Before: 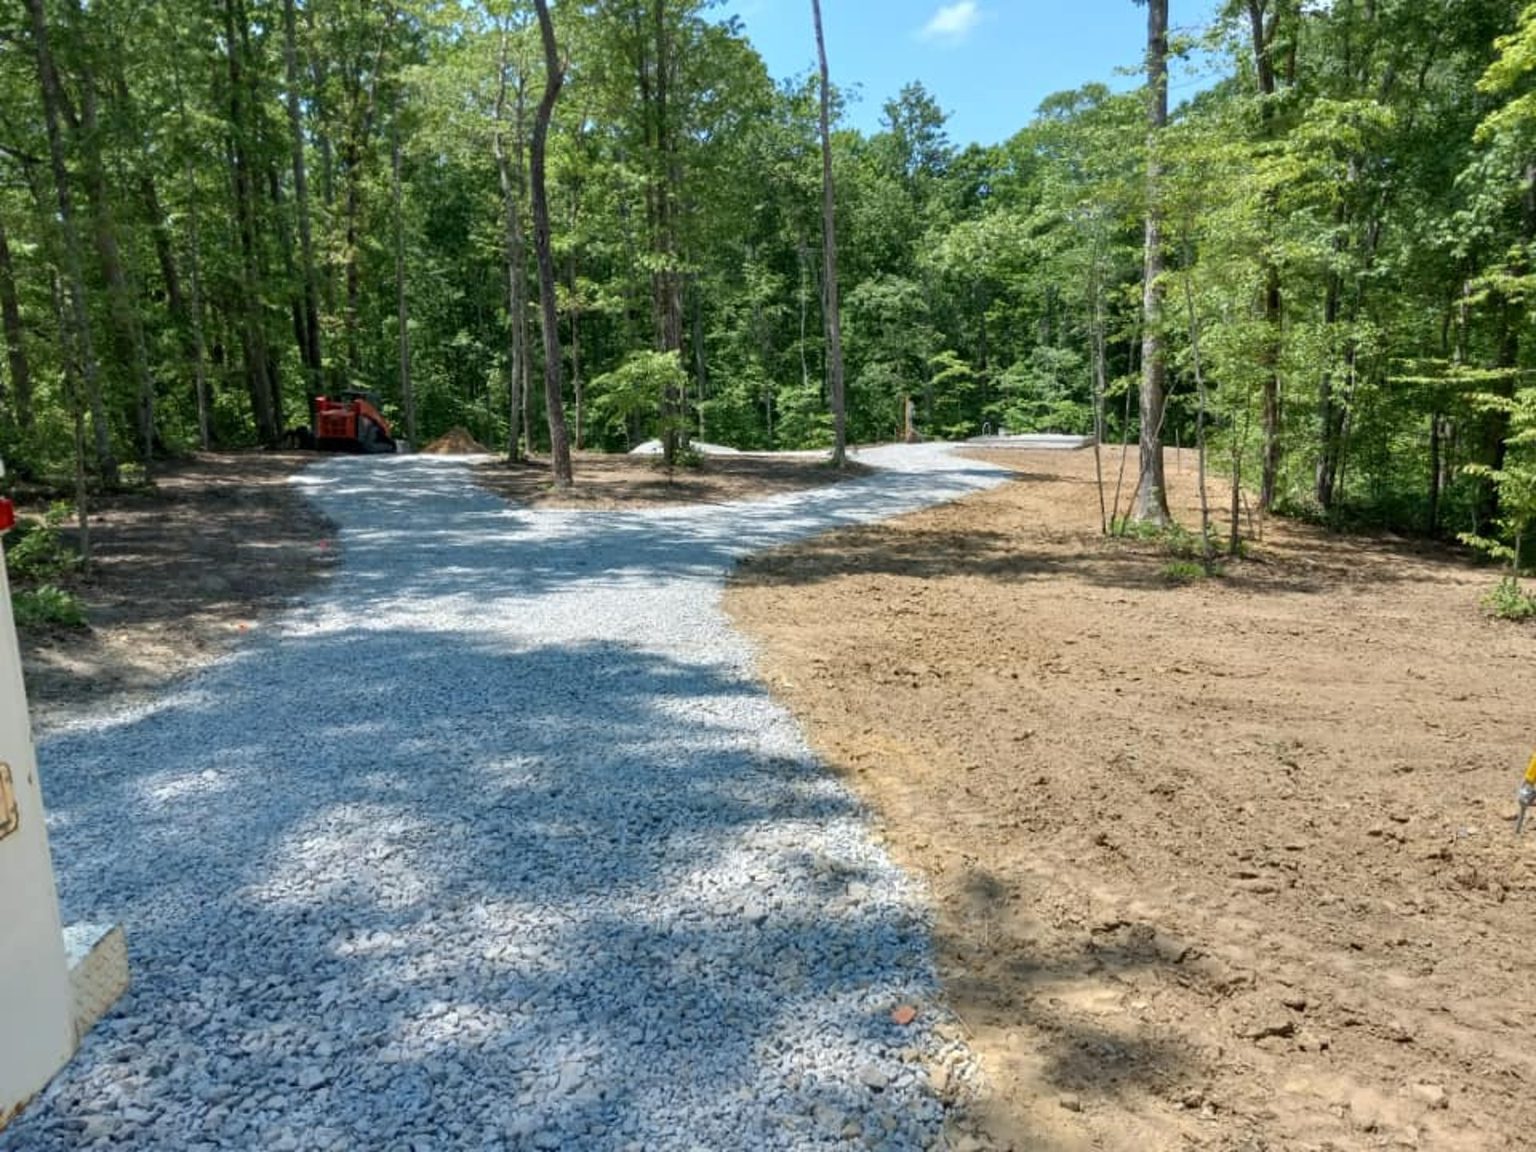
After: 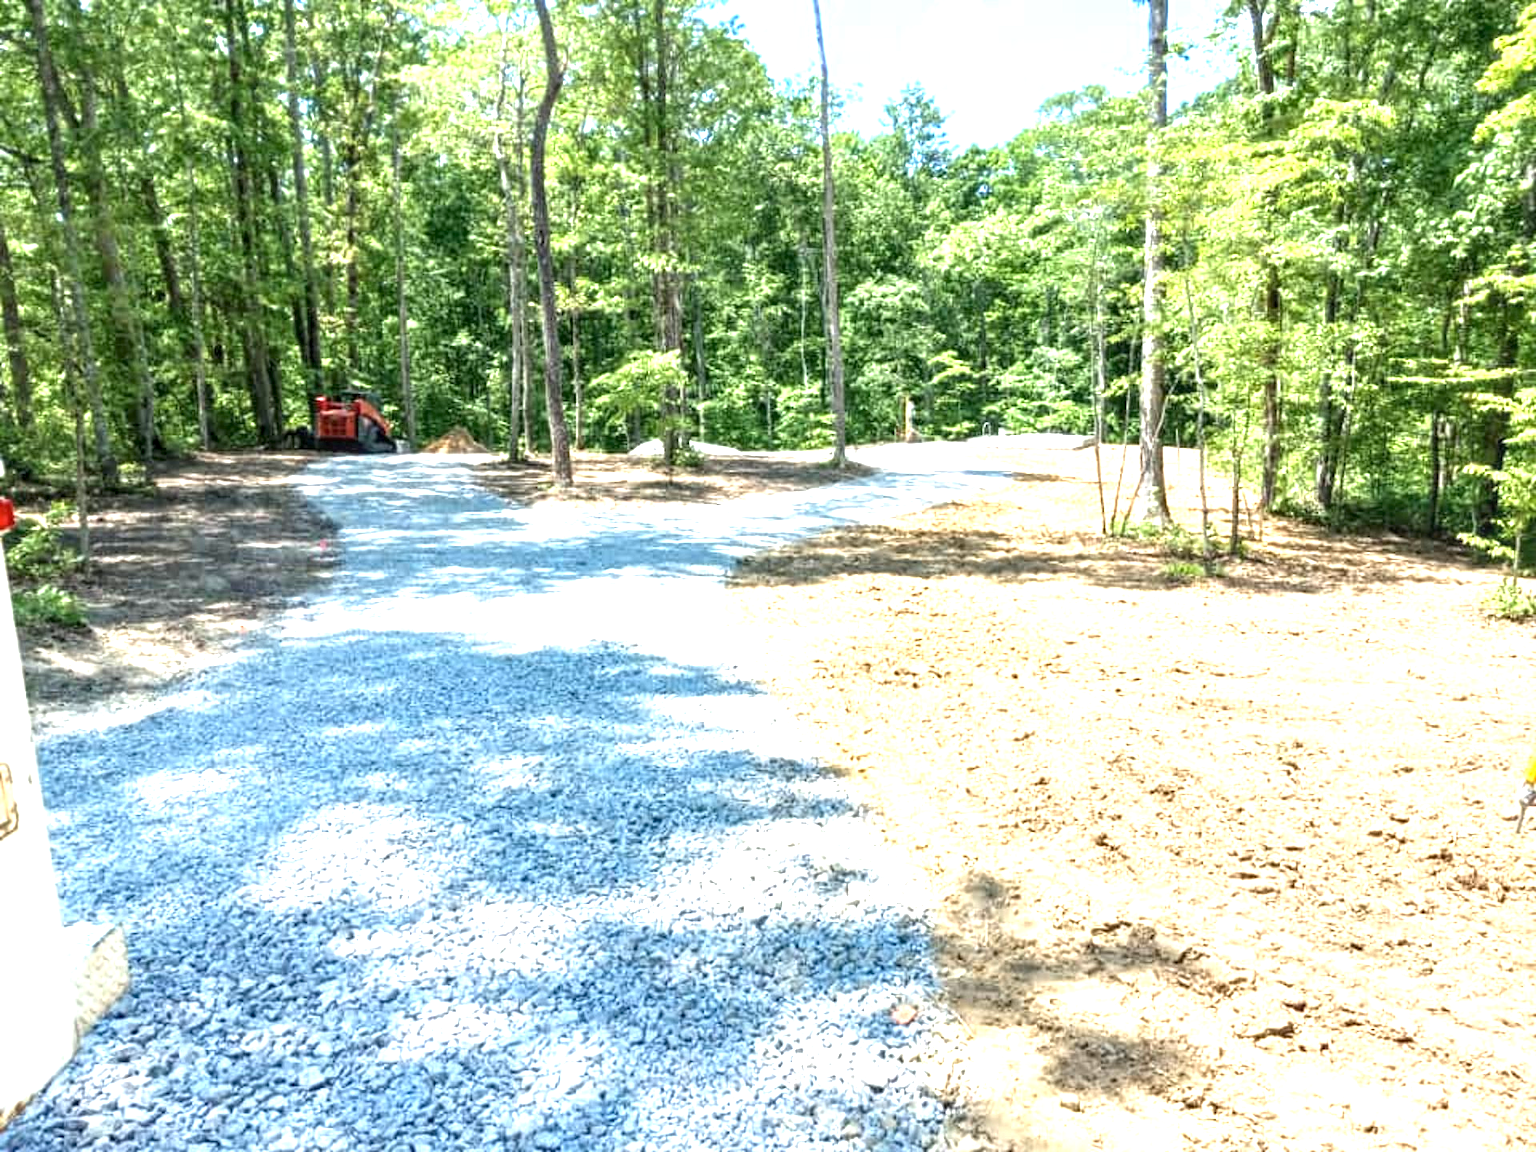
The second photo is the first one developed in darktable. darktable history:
local contrast: detail 130%
exposure: black level correction 0, exposure 1.739 EV, compensate highlight preservation false
